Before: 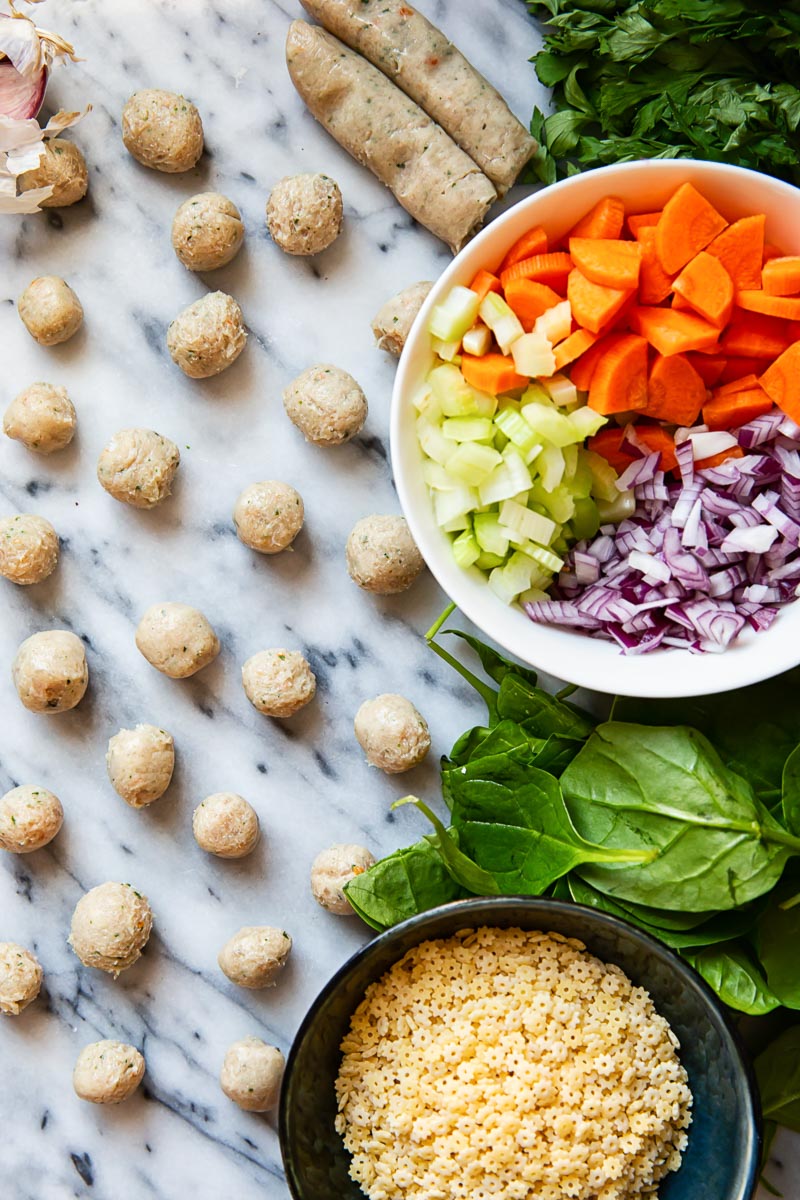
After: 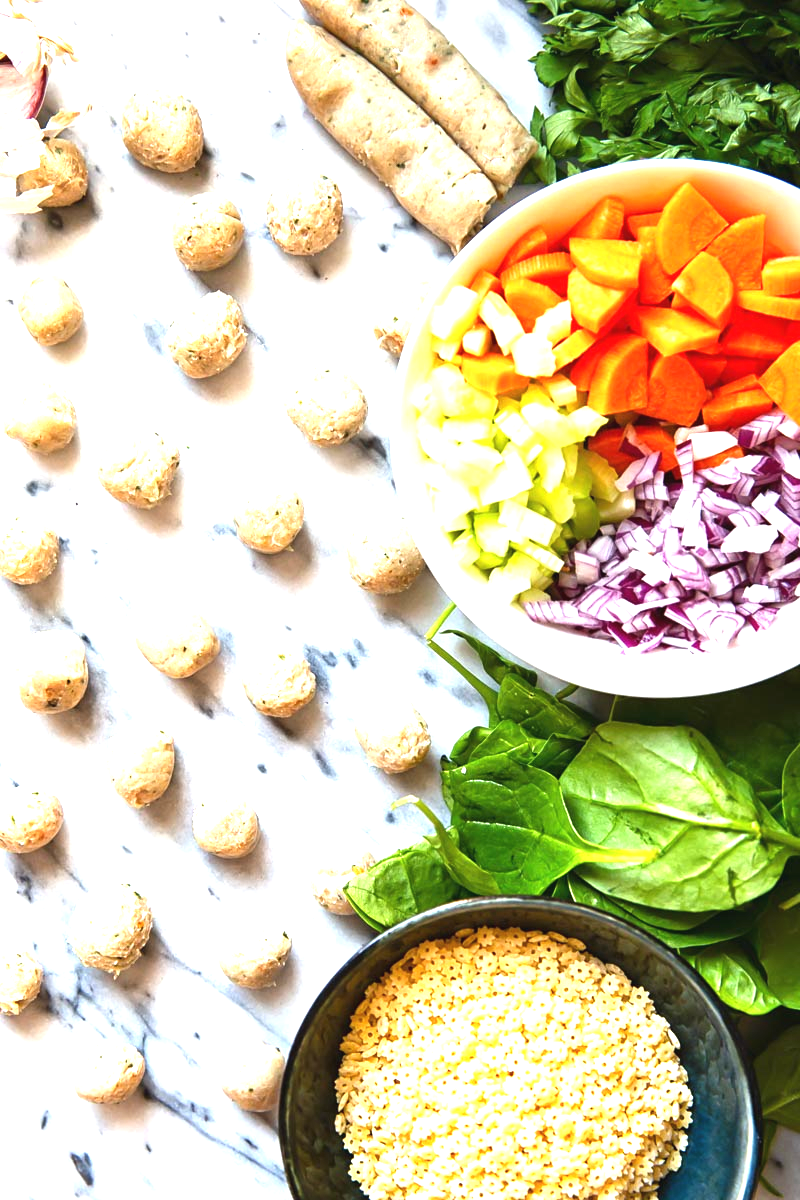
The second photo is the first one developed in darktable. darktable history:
tone curve: color space Lab, independent channels, preserve colors none
exposure: black level correction -0.001, exposure 1.36 EV, compensate highlight preservation false
